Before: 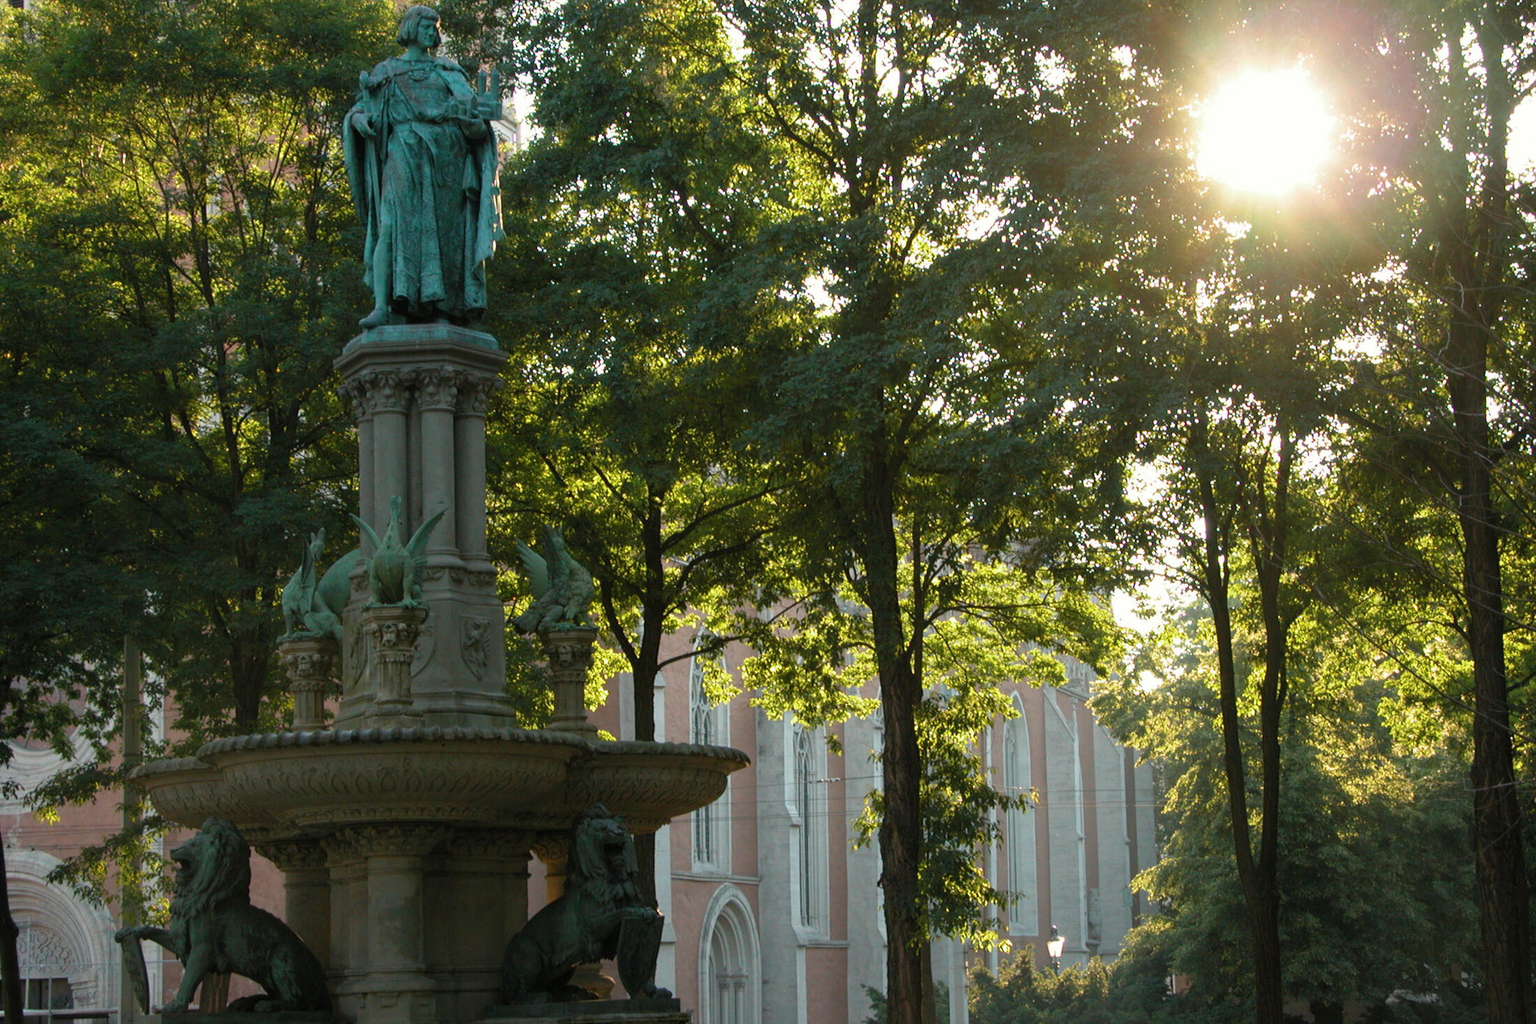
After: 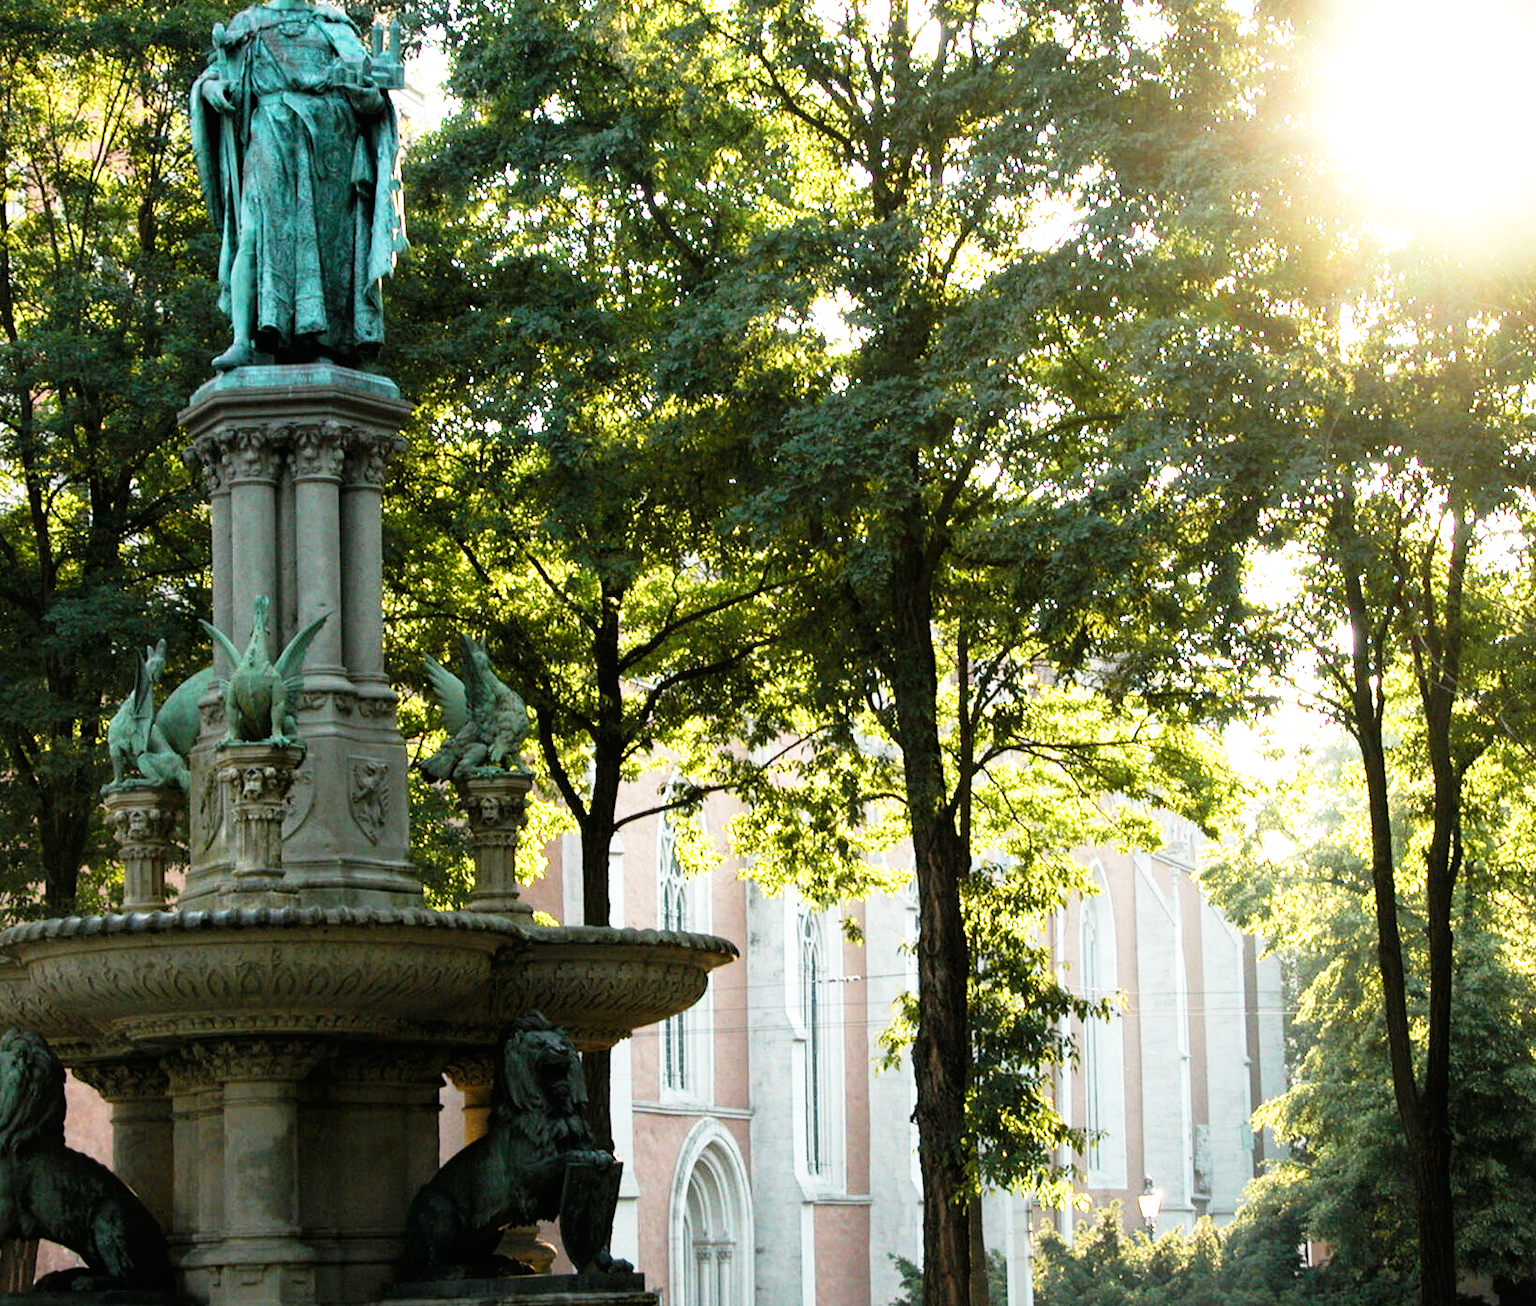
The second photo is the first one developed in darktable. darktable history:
tone equalizer: on, module defaults
base curve: curves: ch0 [(0, 0) (0.012, 0.01) (0.073, 0.168) (0.31, 0.711) (0.645, 0.957) (1, 1)], preserve colors none
crop and rotate: left 13.15%, top 5.251%, right 12.609%
tone curve: curves: ch0 [(0, 0) (0.153, 0.056) (1, 1)], color space Lab, linked channels, preserve colors none
exposure: exposure 0.6 EV, compensate highlight preservation false
